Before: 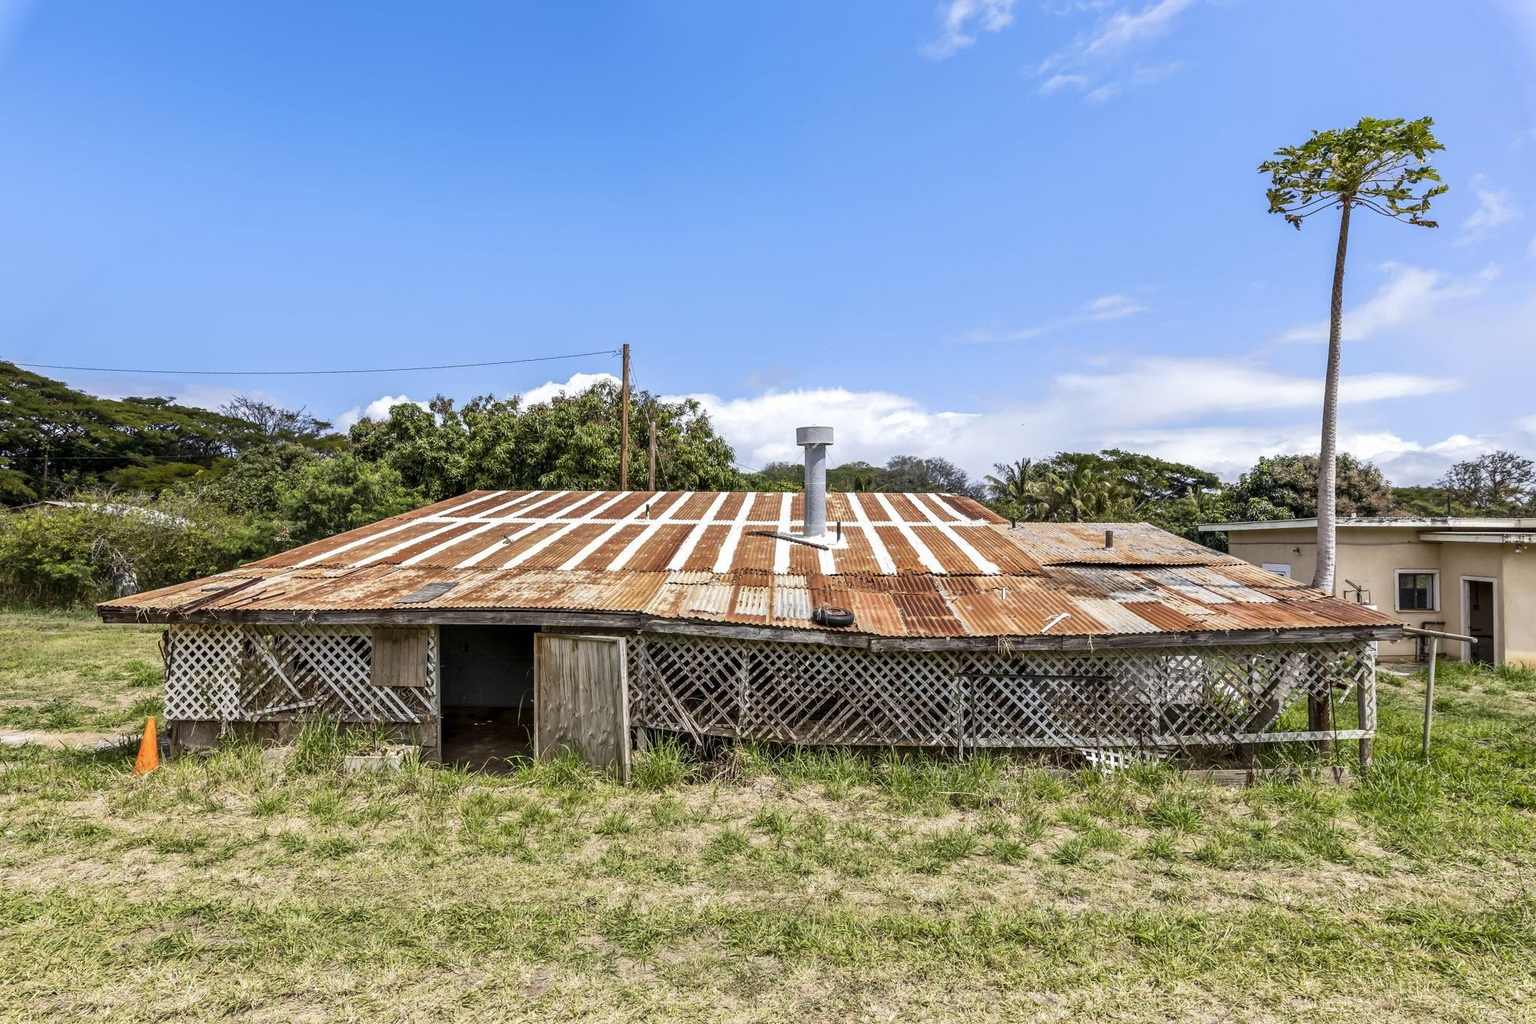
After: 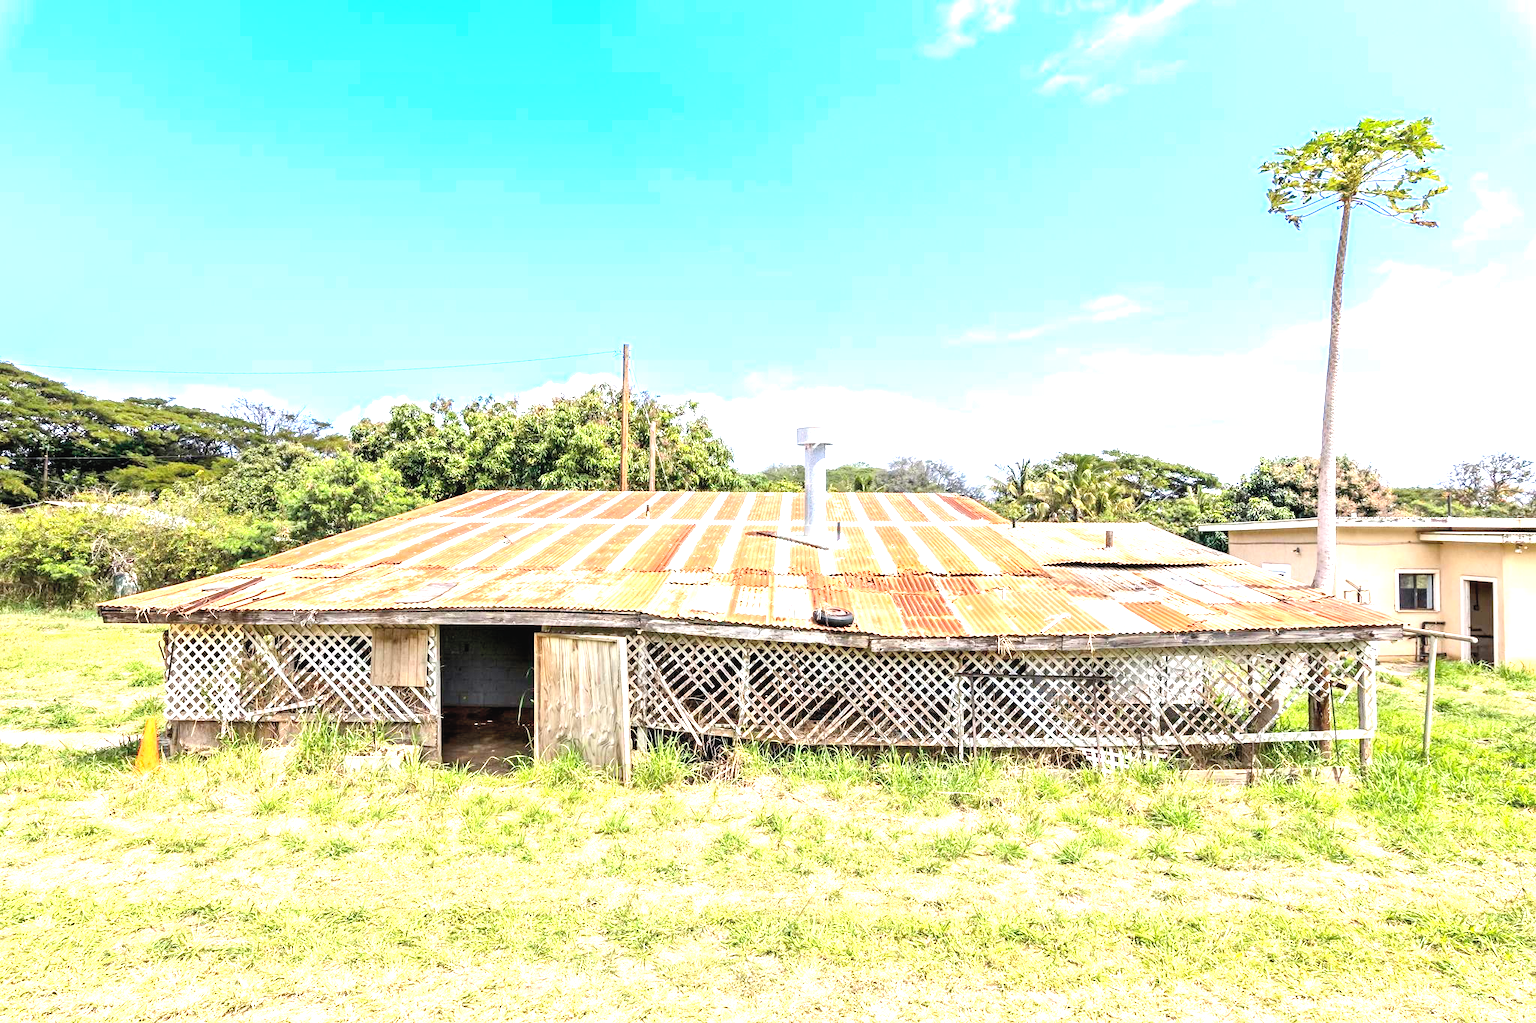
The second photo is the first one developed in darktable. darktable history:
exposure: black level correction 0, exposure 1.9 EV, compensate highlight preservation false
contrast brightness saturation: contrast 0.14, brightness 0.21
